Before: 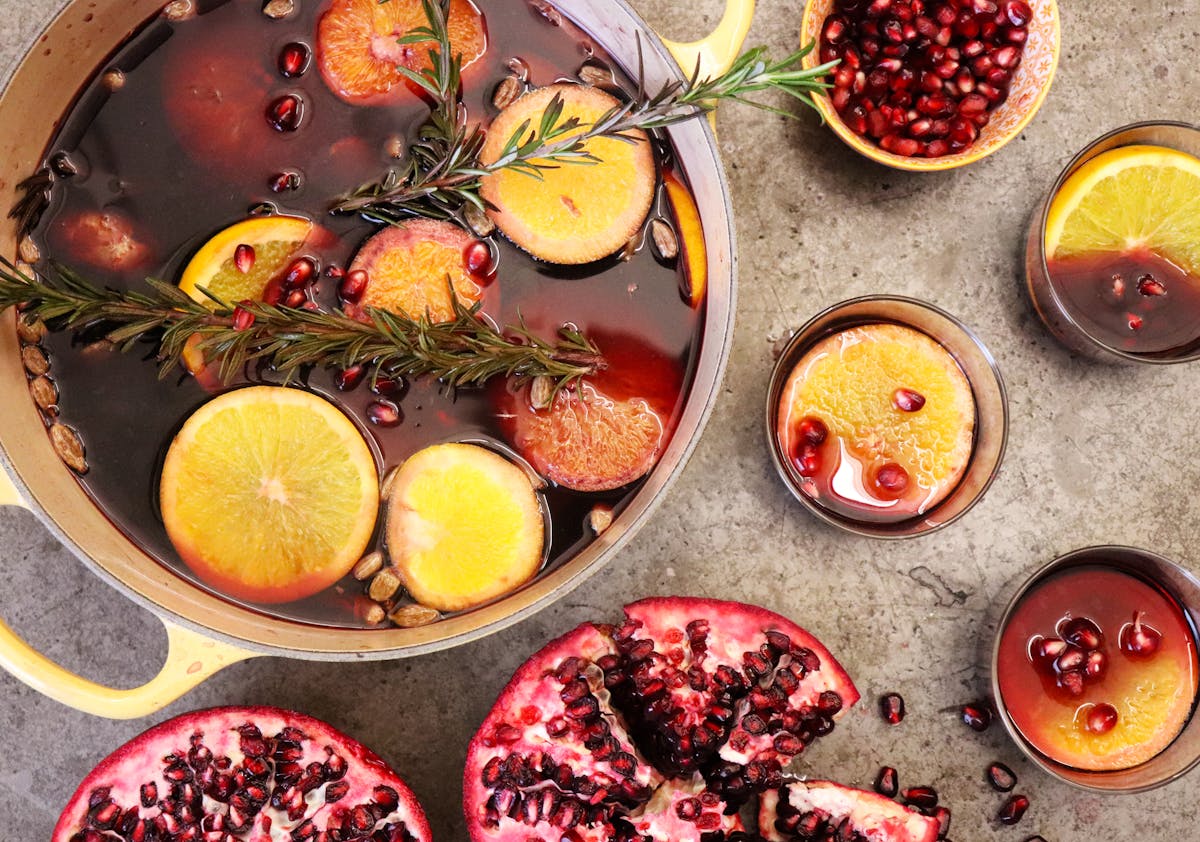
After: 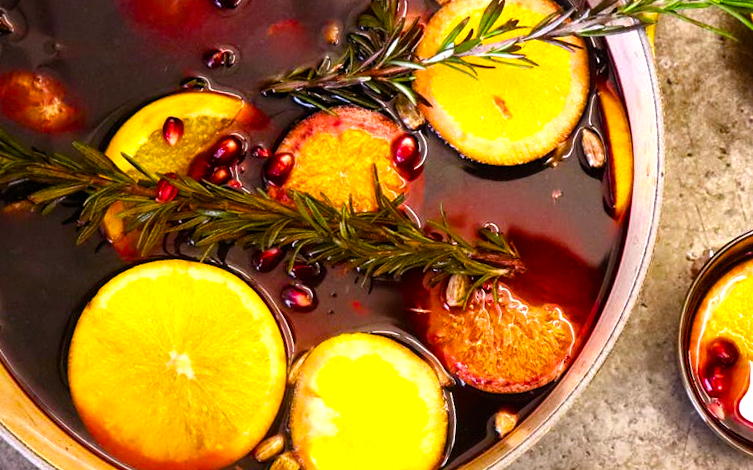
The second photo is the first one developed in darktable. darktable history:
color balance rgb: linear chroma grading › global chroma 9%, perceptual saturation grading › global saturation 36%, perceptual saturation grading › shadows 35%, perceptual brilliance grading › global brilliance 15%, perceptual brilliance grading › shadows -35%, global vibrance 15%
crop and rotate: angle -4.99°, left 2.122%, top 6.945%, right 27.566%, bottom 30.519%
